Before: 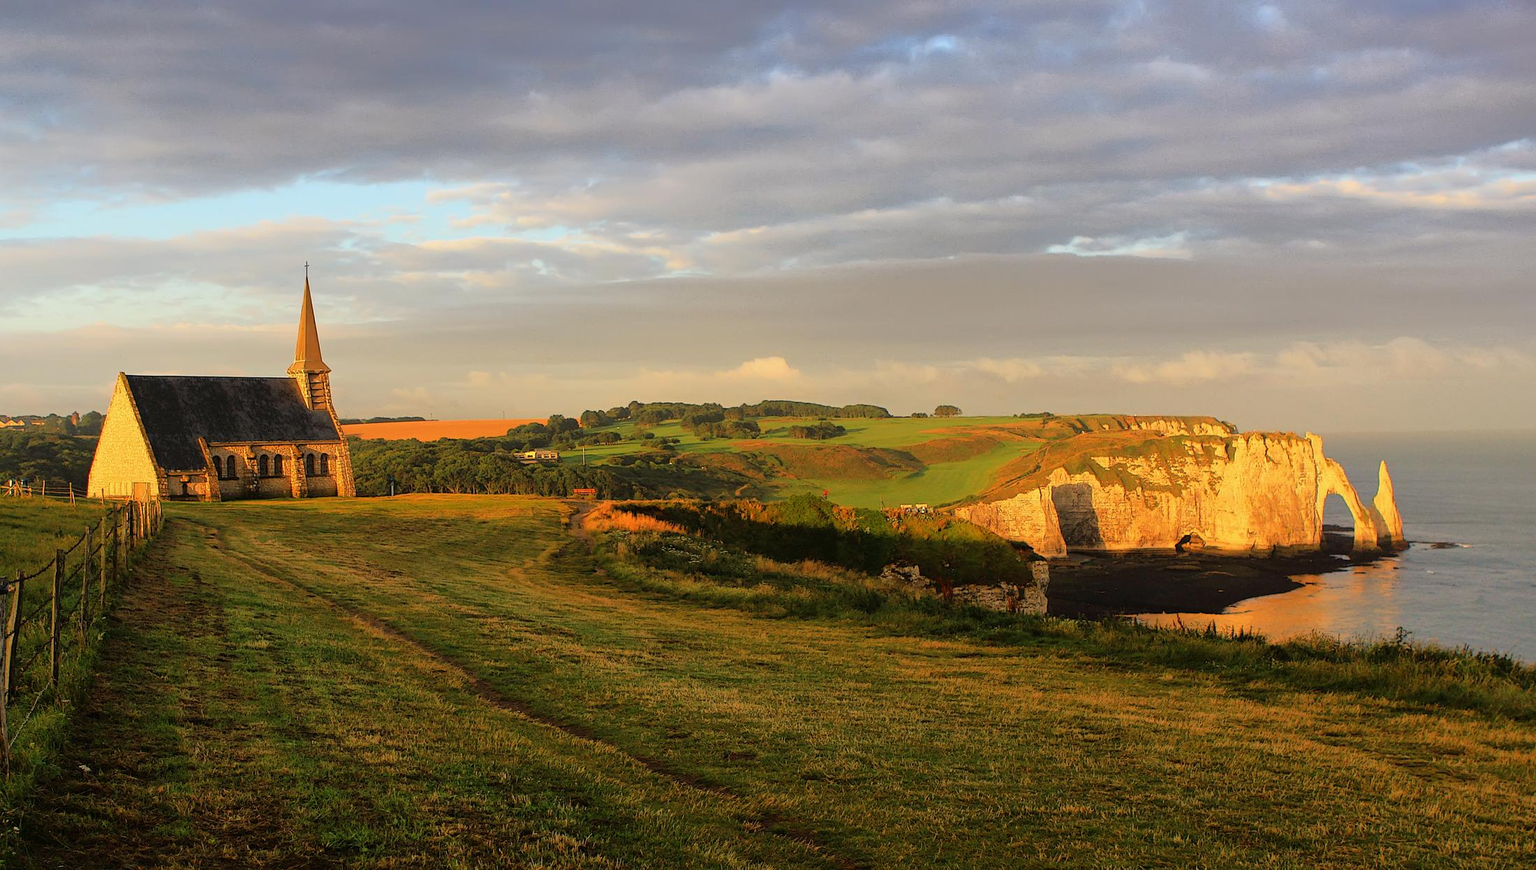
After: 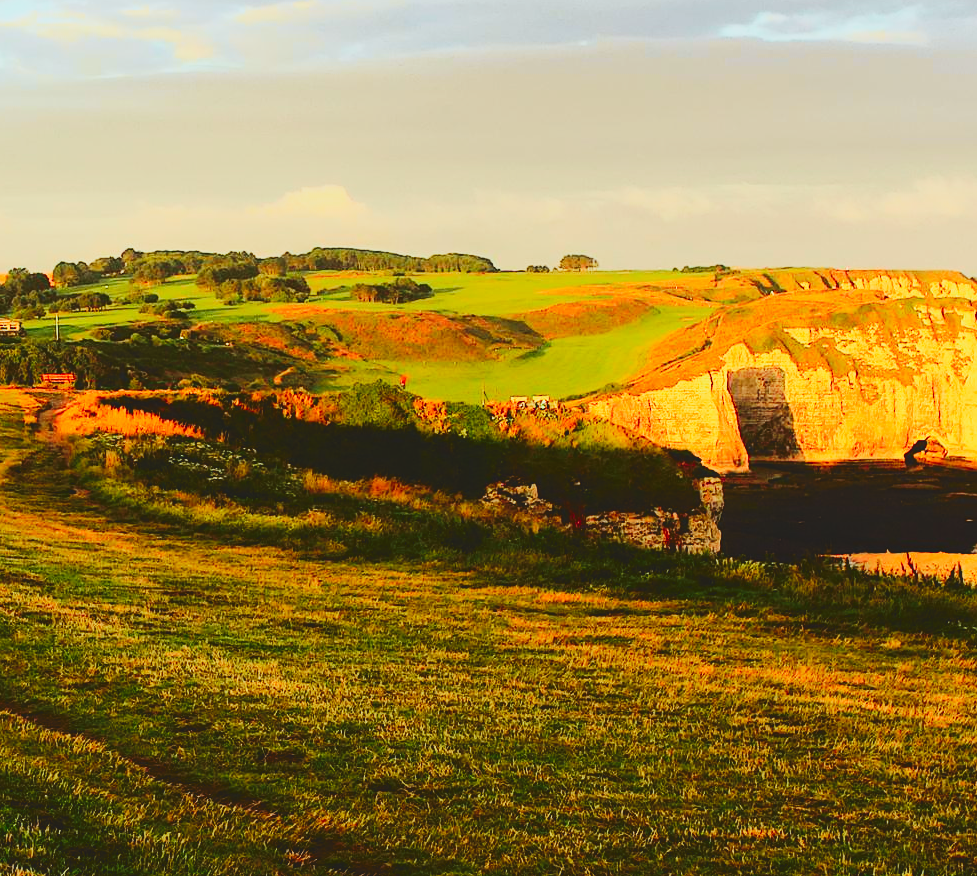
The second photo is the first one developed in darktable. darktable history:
tone curve: curves: ch0 [(0, 0.11) (0.181, 0.223) (0.405, 0.46) (0.456, 0.528) (0.634, 0.728) (0.877, 0.89) (0.984, 0.935)]; ch1 [(0, 0.052) (0.443, 0.43) (0.492, 0.485) (0.566, 0.579) (0.595, 0.625) (0.608, 0.654) (0.65, 0.708) (1, 0.961)]; ch2 [(0, 0) (0.33, 0.301) (0.421, 0.443) (0.447, 0.489) (0.495, 0.492) (0.537, 0.57) (0.586, 0.591) (0.663, 0.686) (1, 1)], color space Lab, independent channels, preserve colors none
base curve: curves: ch0 [(0, 0) (0.036, 0.025) (0.121, 0.166) (0.206, 0.329) (0.605, 0.79) (1, 1)], preserve colors none
color correction: highlights a* -2.73, highlights b* -2.09, shadows a* 2.41, shadows b* 2.73
crop: left 35.432%, top 26.233%, right 20.145%, bottom 3.432%
